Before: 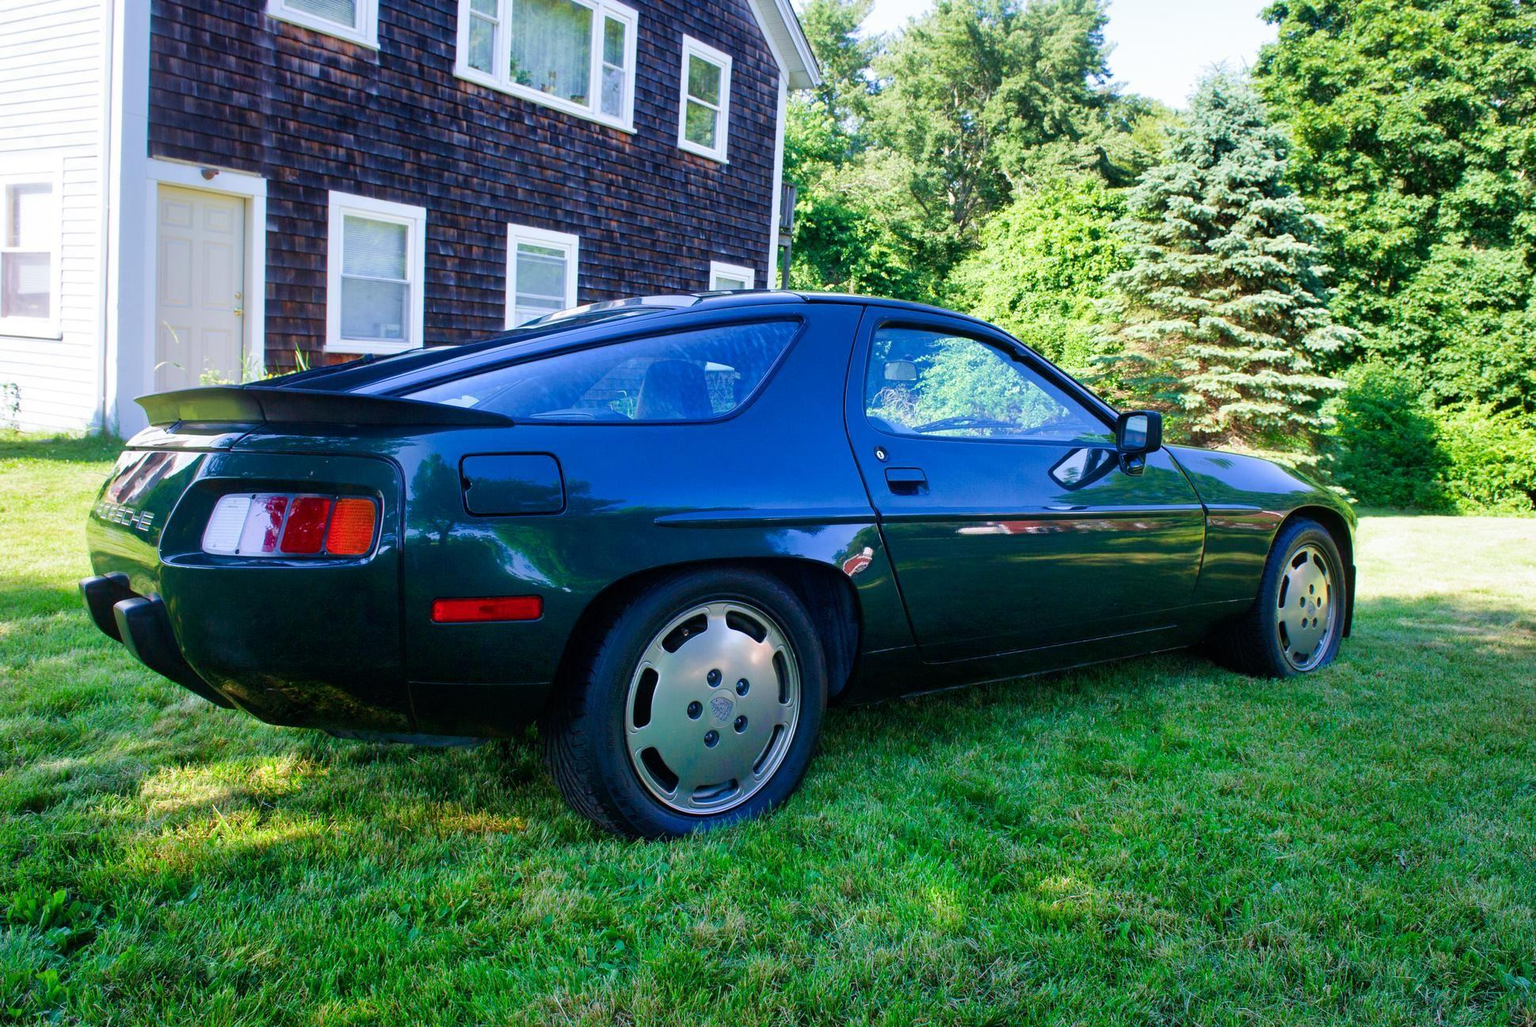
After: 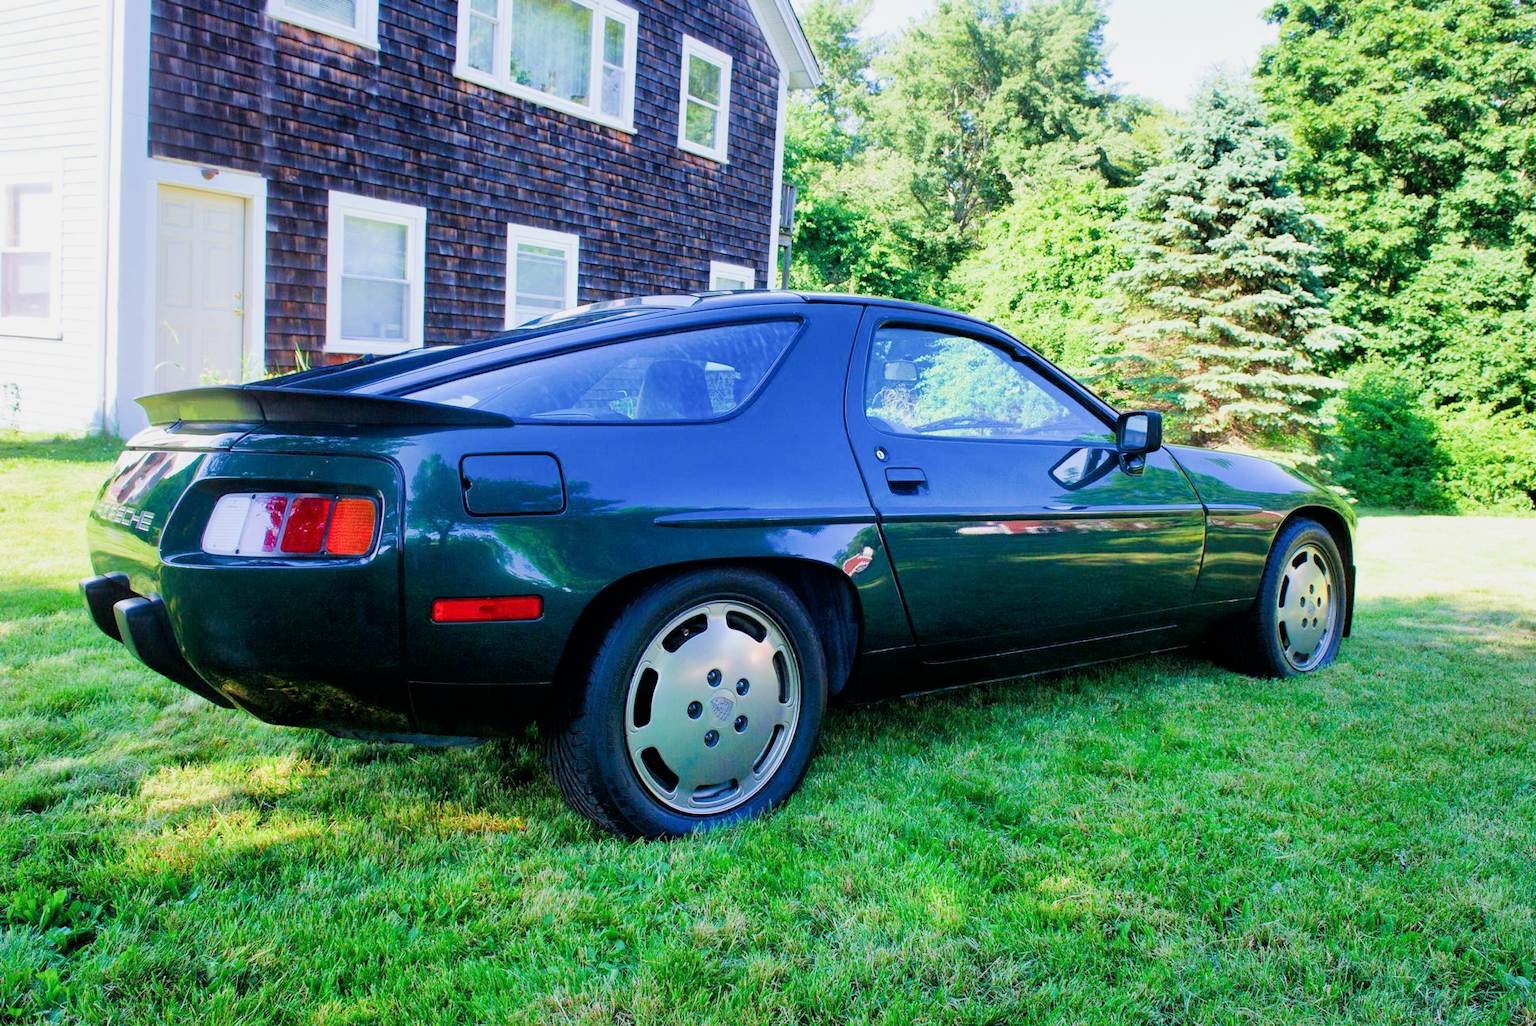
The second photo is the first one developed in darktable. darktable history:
exposure: exposure 1 EV, compensate highlight preservation false
filmic rgb: black relative exposure -7.65 EV, white relative exposure 4.56 EV, hardness 3.61
